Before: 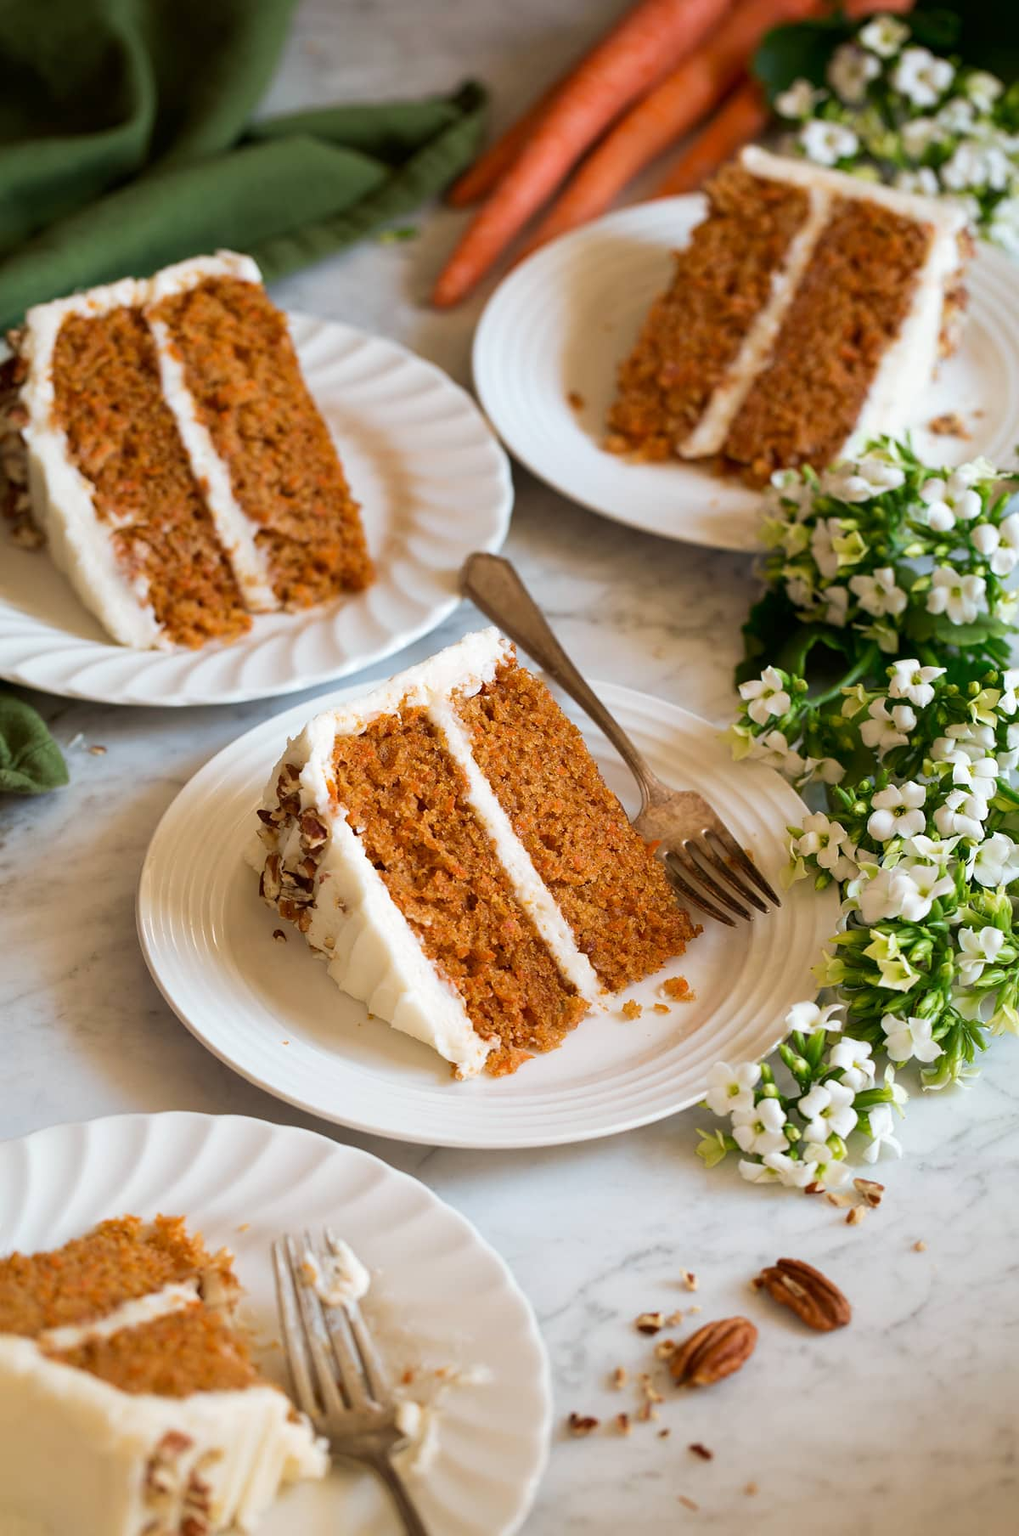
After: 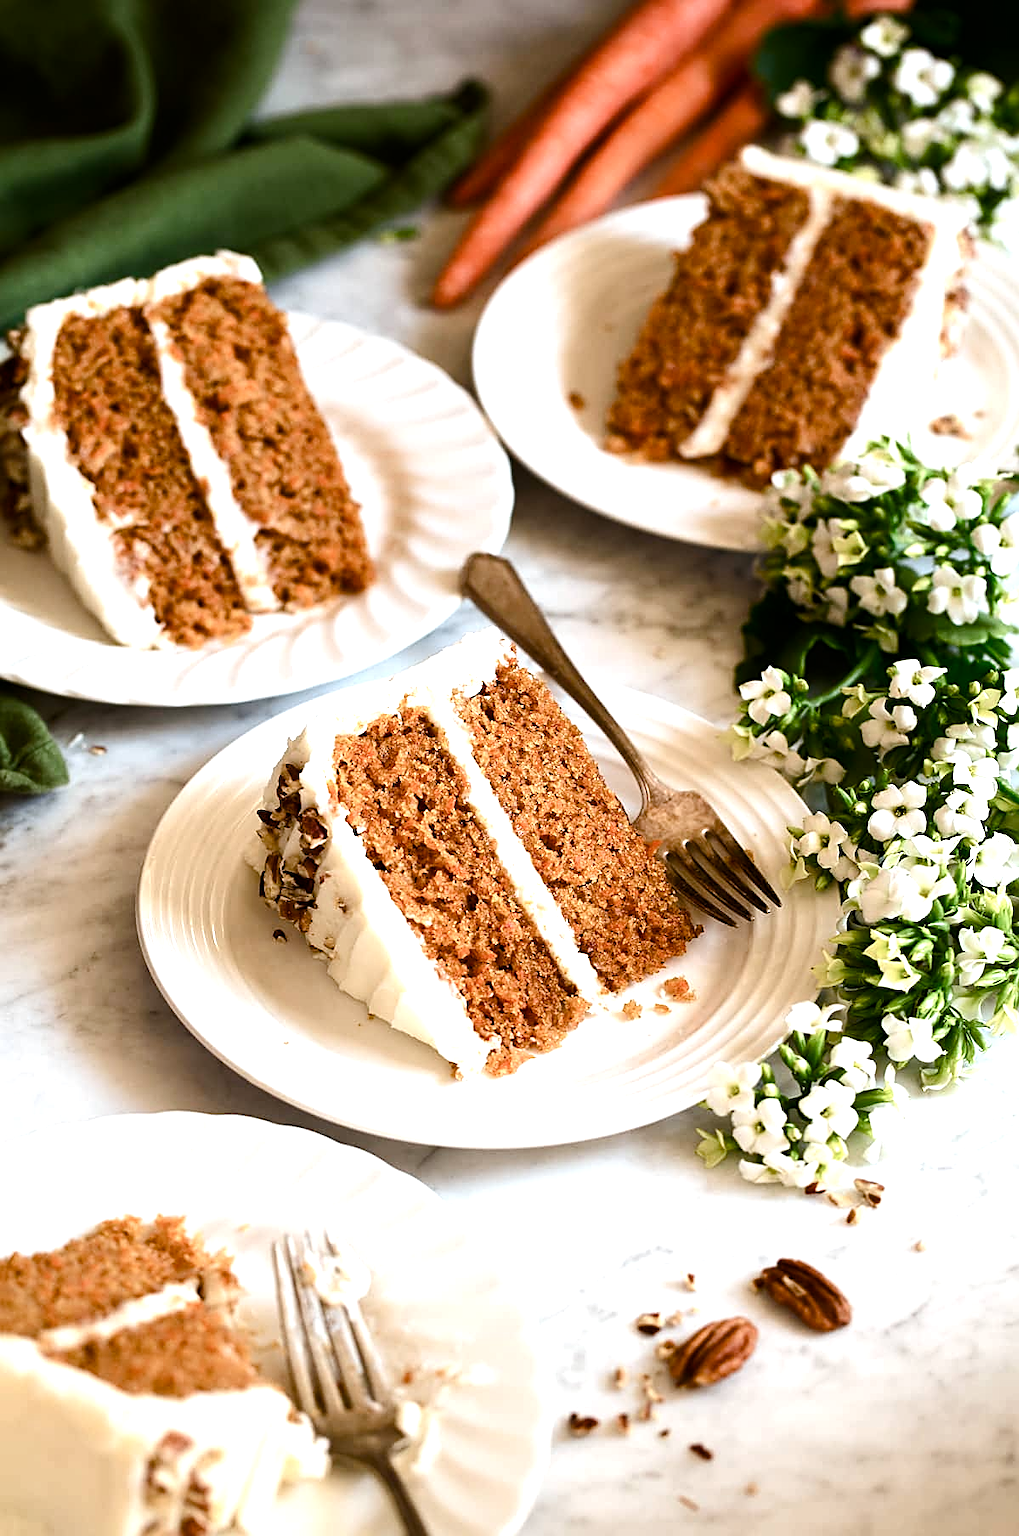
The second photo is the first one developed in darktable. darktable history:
sharpen: on, module defaults
tone equalizer: -8 EV -1.1 EV, -7 EV -0.984 EV, -6 EV -0.884 EV, -5 EV -0.569 EV, -3 EV 0.579 EV, -2 EV 0.842 EV, -1 EV 0.993 EV, +0 EV 1.07 EV, edges refinement/feathering 500, mask exposure compensation -1.57 EV, preserve details no
color balance rgb: linear chroma grading › global chroma 0.975%, perceptual saturation grading › global saturation 20%, perceptual saturation grading › highlights -49.581%, perceptual saturation grading › shadows 23.946%
